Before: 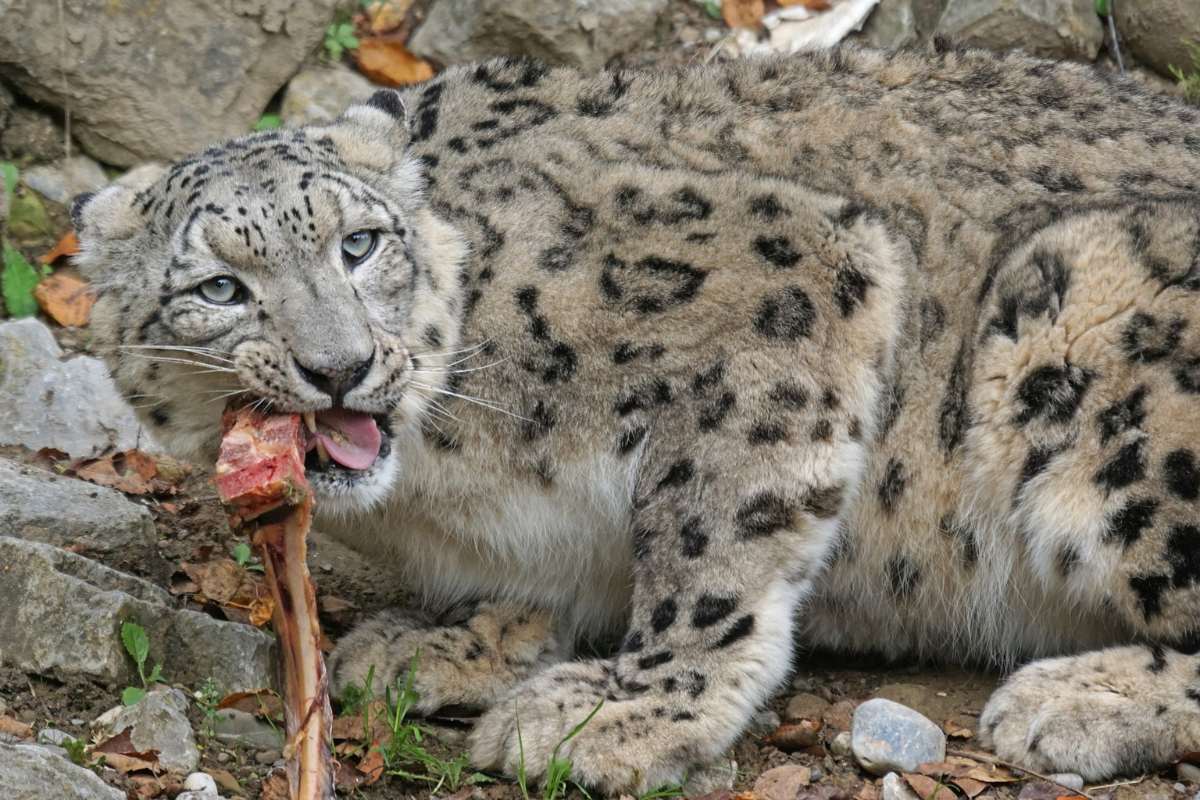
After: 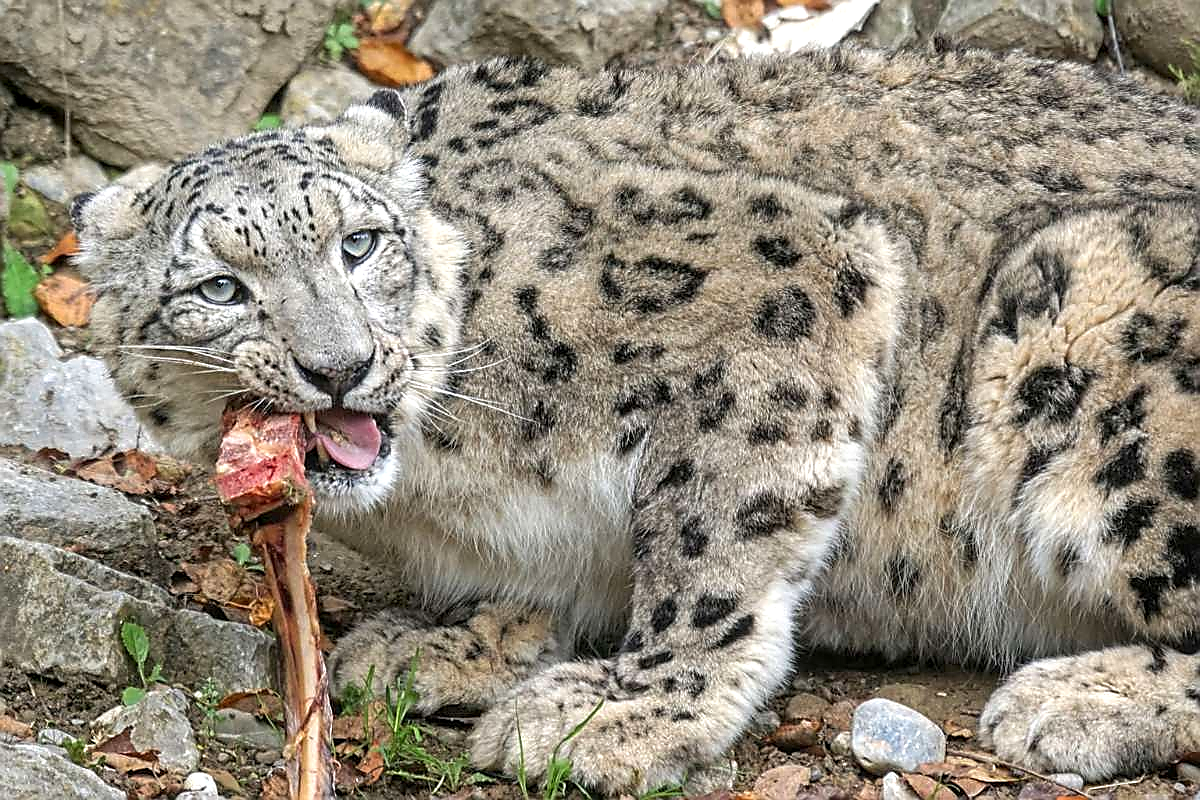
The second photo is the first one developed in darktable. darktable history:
exposure: exposure 0.493 EV, compensate highlight preservation false
sharpen: radius 1.4, amount 1.25, threshold 0.7
local contrast: on, module defaults
